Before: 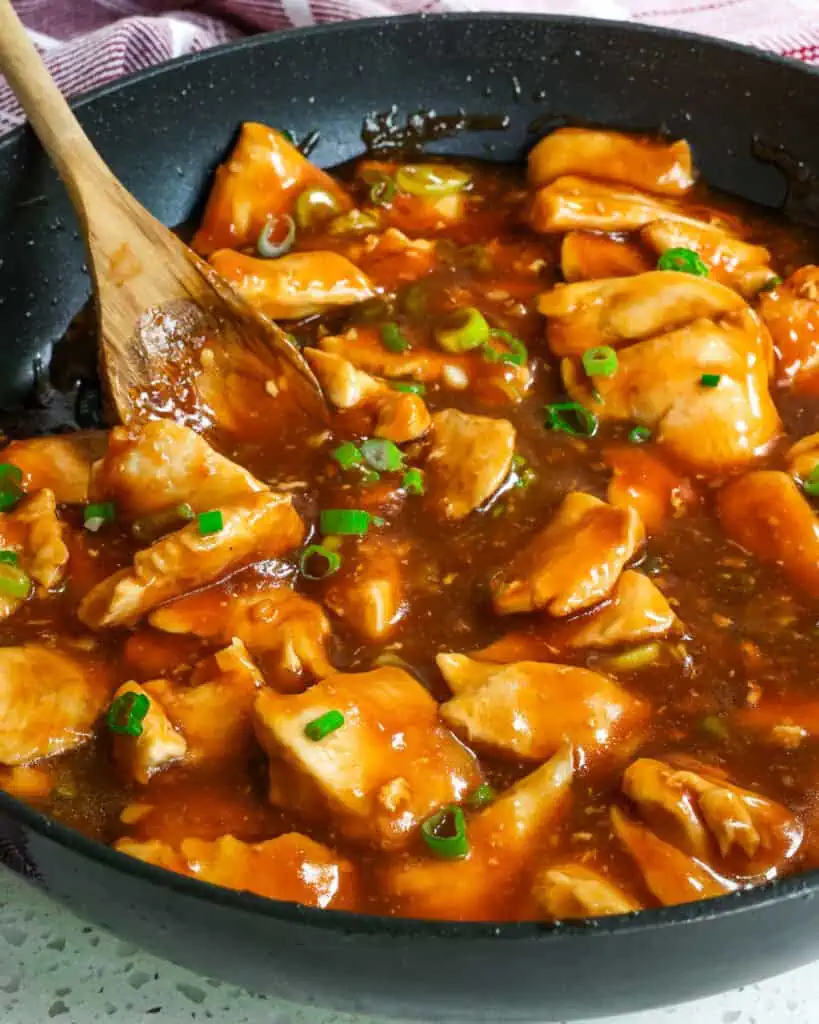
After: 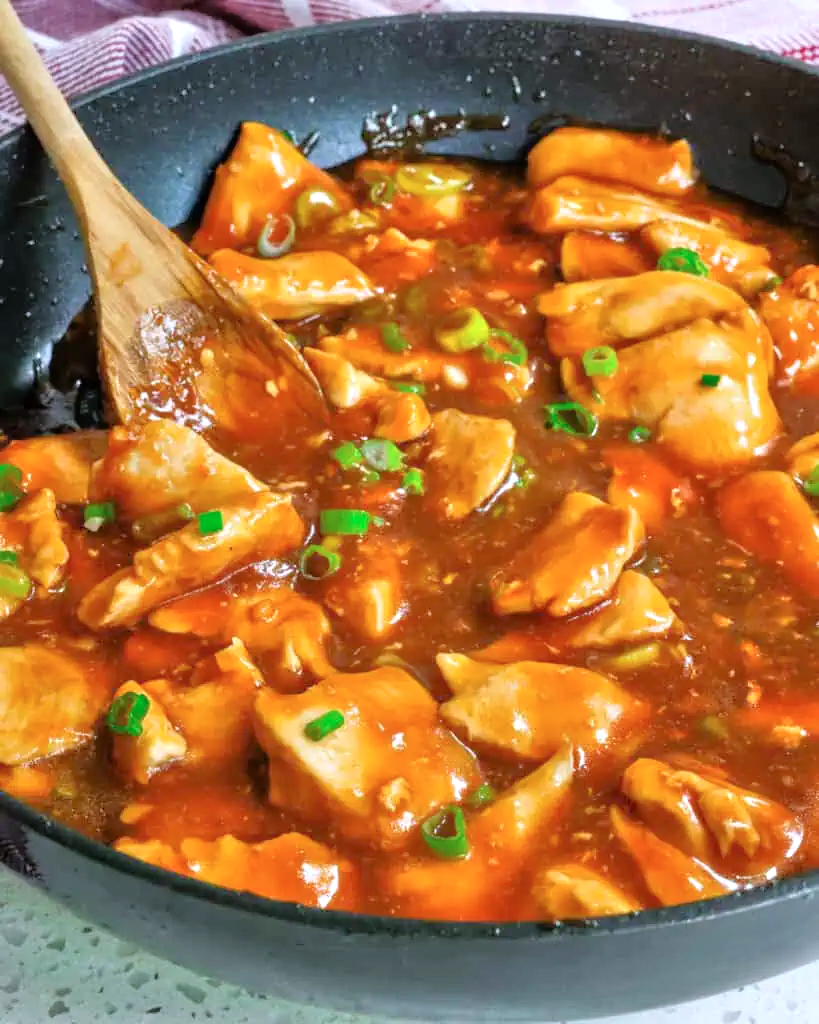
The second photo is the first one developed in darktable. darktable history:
tone equalizer: -7 EV 0.15 EV, -6 EV 0.6 EV, -5 EV 1.15 EV, -4 EV 1.33 EV, -3 EV 1.15 EV, -2 EV 0.6 EV, -1 EV 0.15 EV, mask exposure compensation -0.5 EV
color calibration: illuminant as shot in camera, x 0.358, y 0.373, temperature 4628.91 K
